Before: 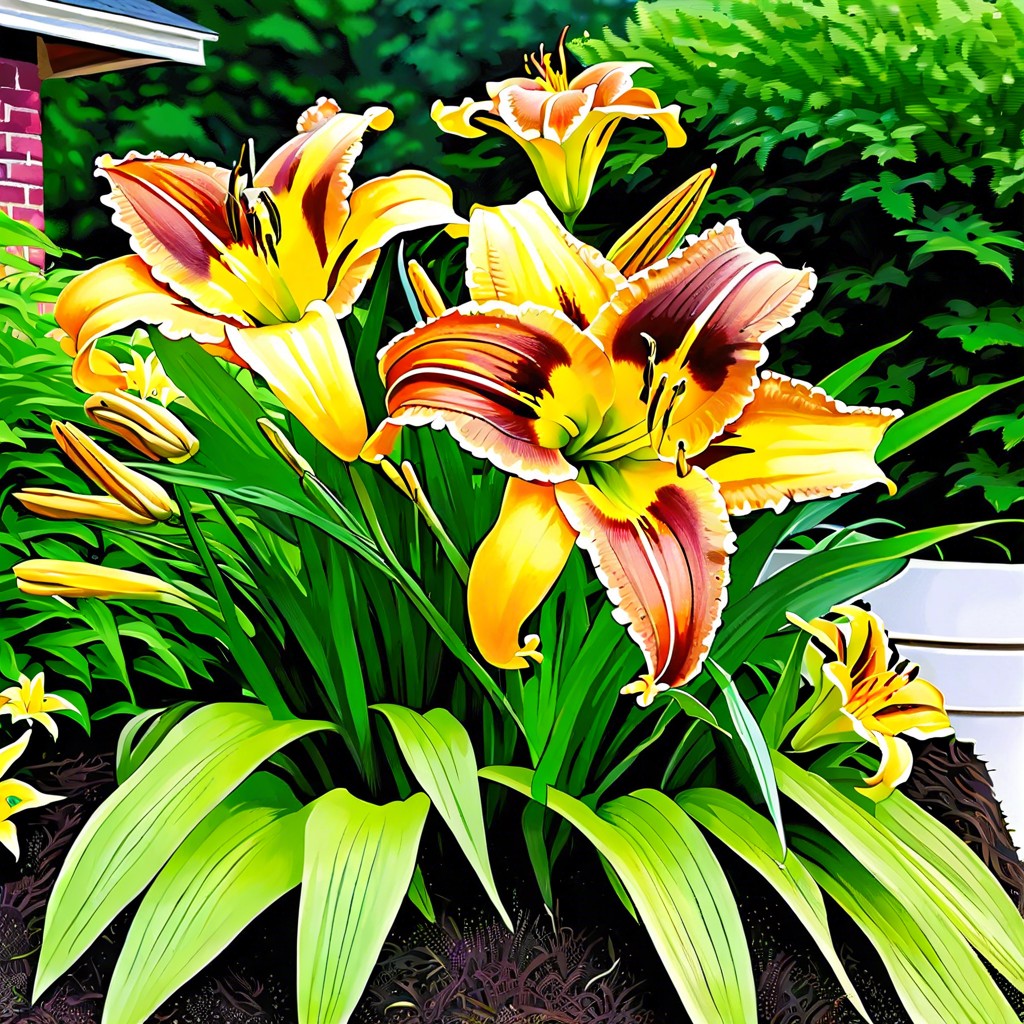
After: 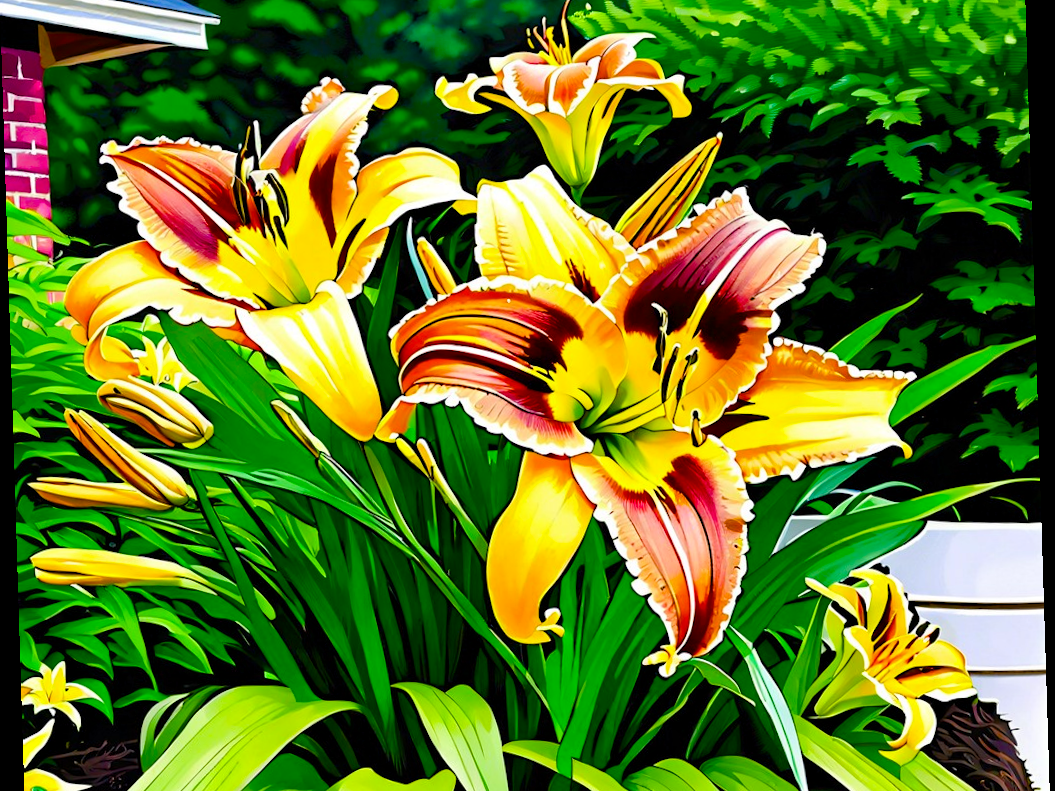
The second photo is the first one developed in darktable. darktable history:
rotate and perspective: rotation -1.77°, lens shift (horizontal) 0.004, automatic cropping off
color balance rgb: perceptual saturation grading › global saturation 35%, perceptual saturation grading › highlights -25%, perceptual saturation grading › shadows 50%
crop: top 3.857%, bottom 21.132%
